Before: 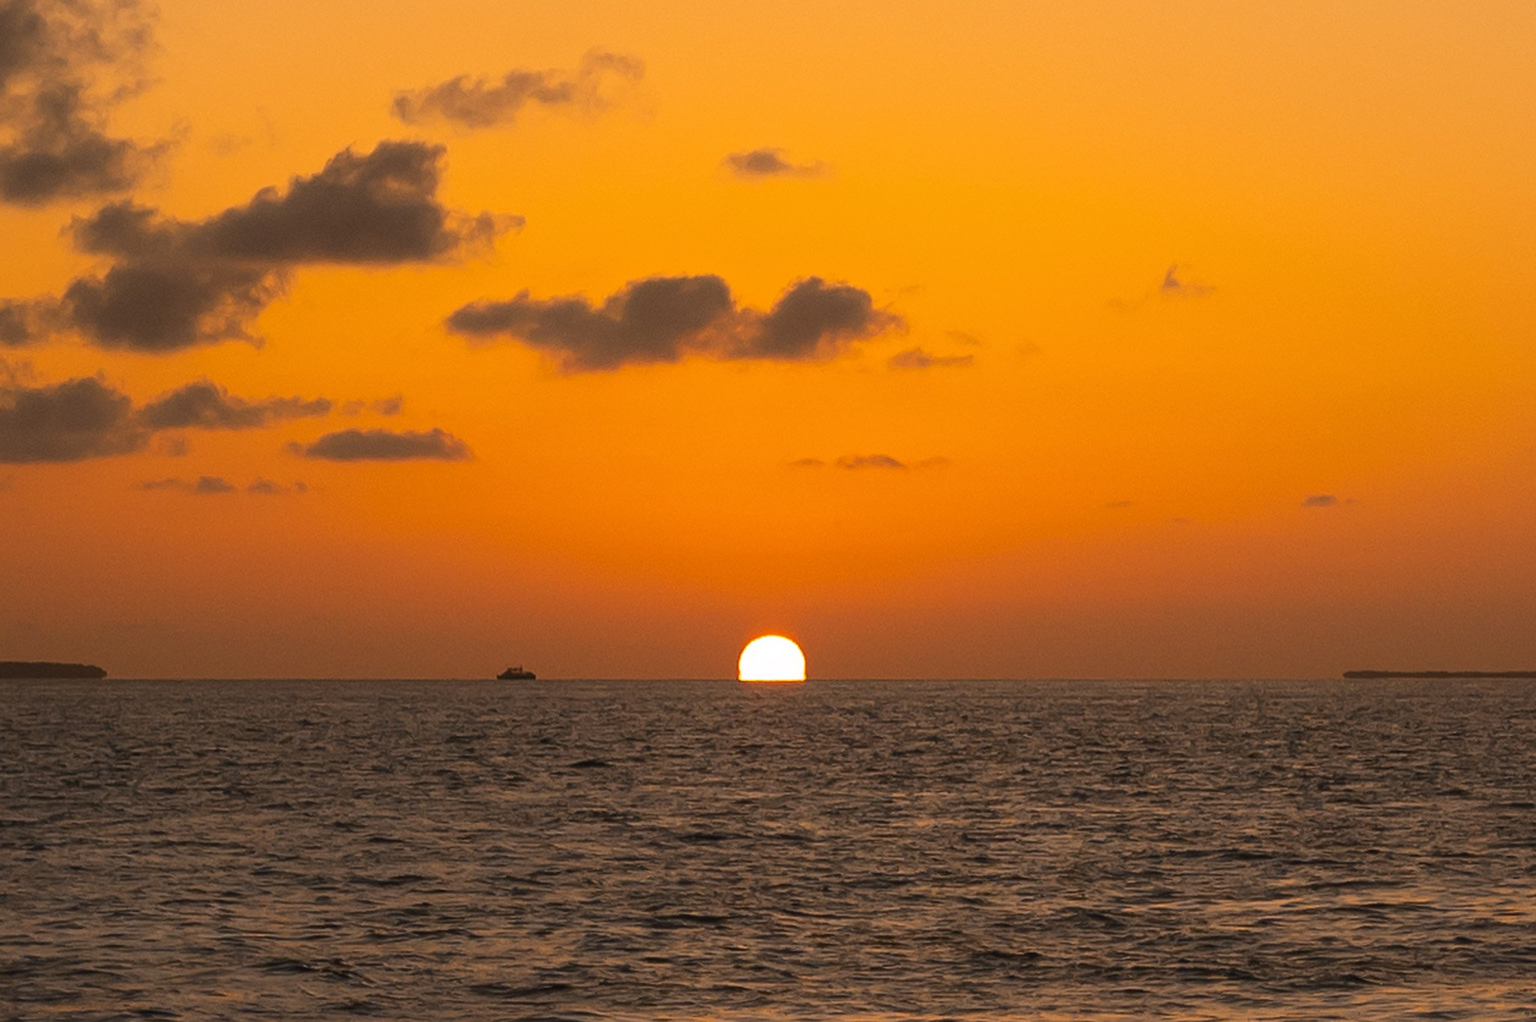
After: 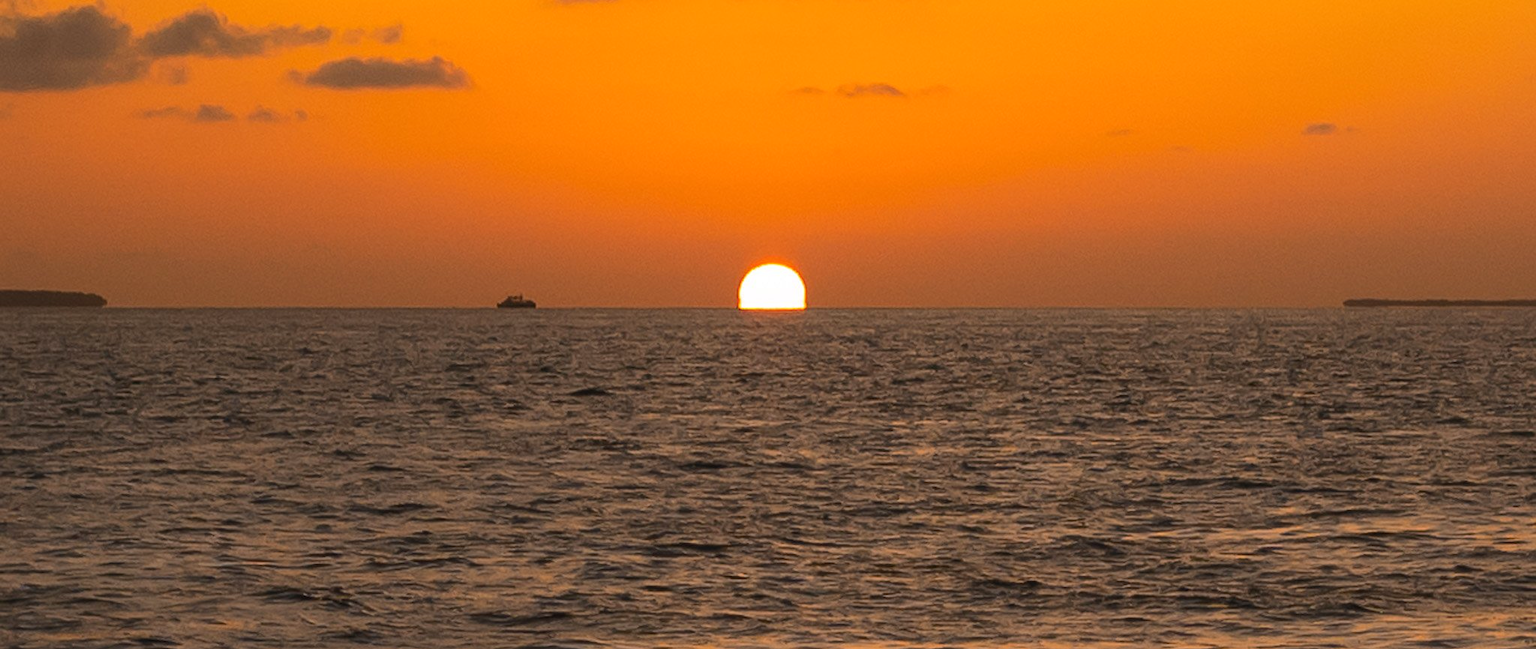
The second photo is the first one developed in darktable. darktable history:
crop and rotate: top 36.435%
base curve: curves: ch0 [(0, 0) (0.262, 0.32) (0.722, 0.705) (1, 1)]
